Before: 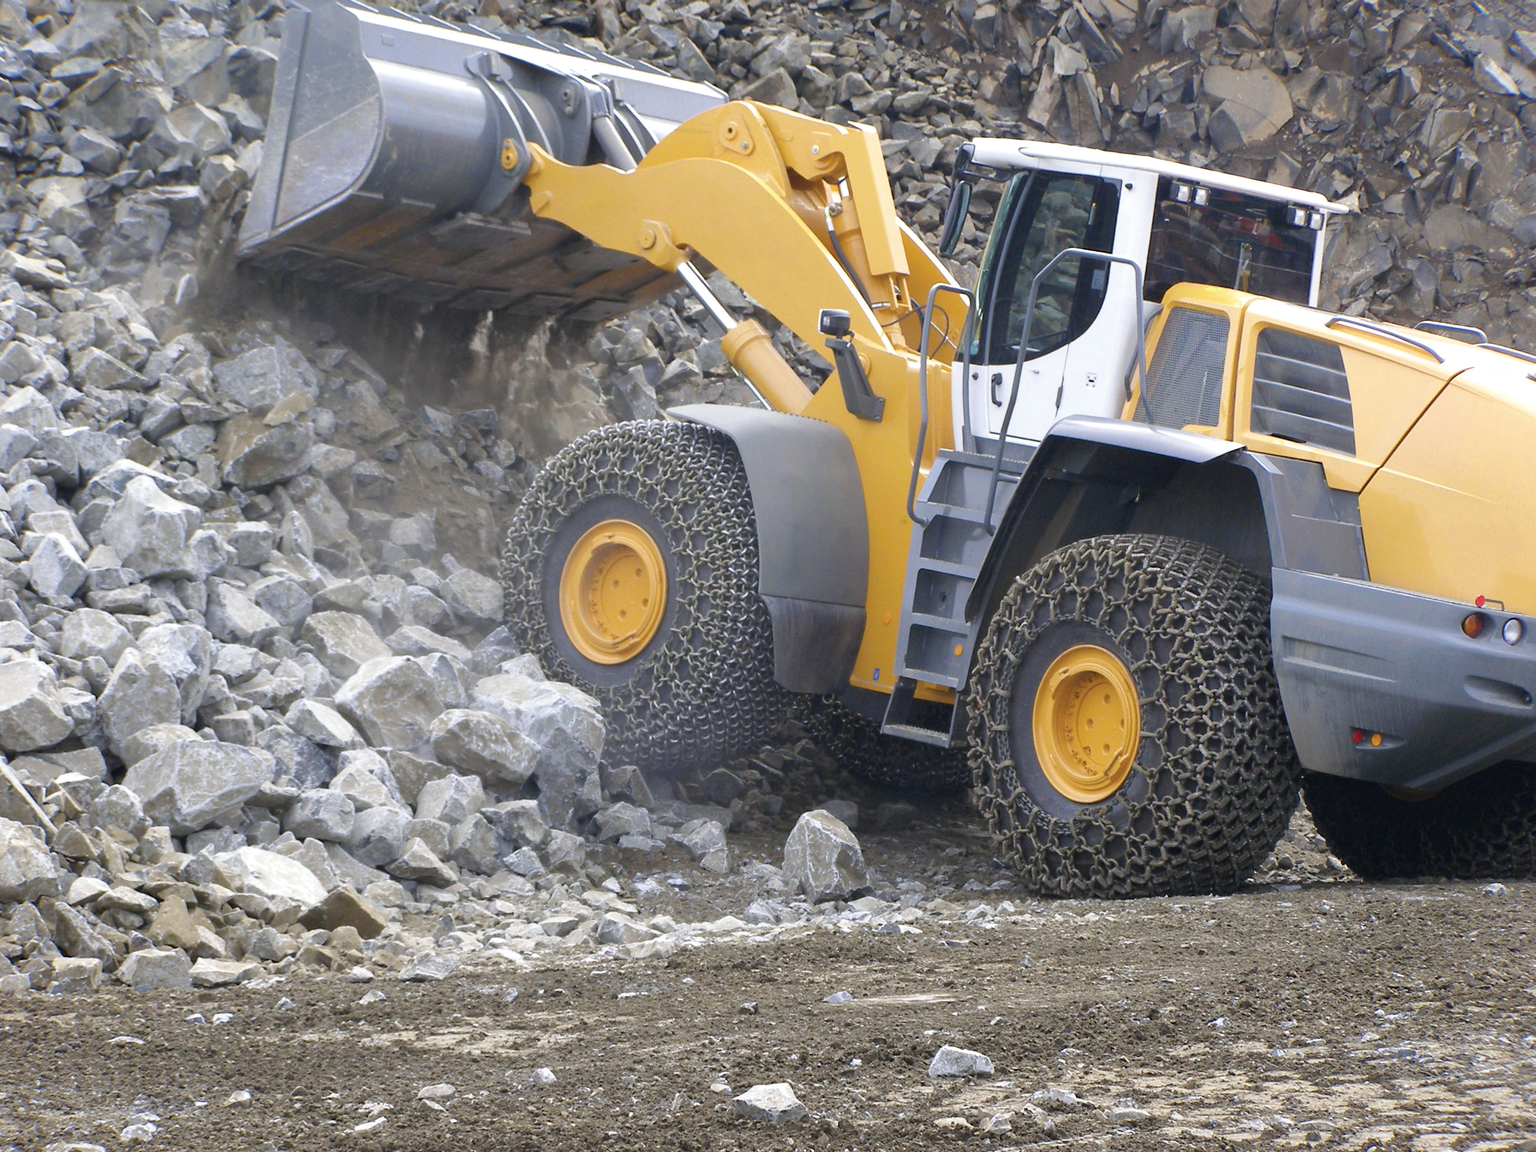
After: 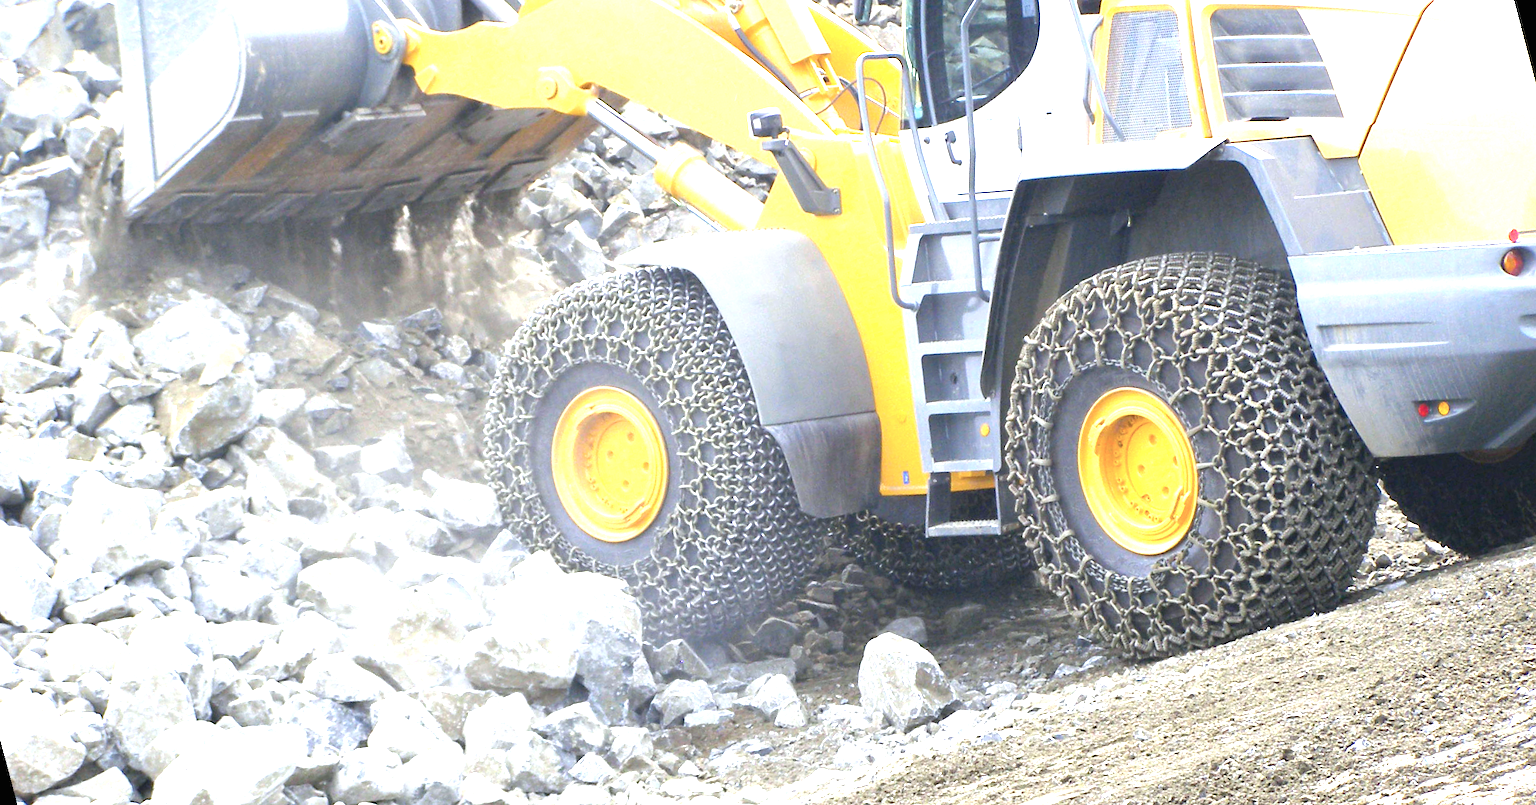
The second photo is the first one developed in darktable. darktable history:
exposure: black level correction 0, exposure 1.75 EV, compensate exposure bias true, compensate highlight preservation false
rotate and perspective: rotation -14.8°, crop left 0.1, crop right 0.903, crop top 0.25, crop bottom 0.748
white balance: red 0.978, blue 0.999
